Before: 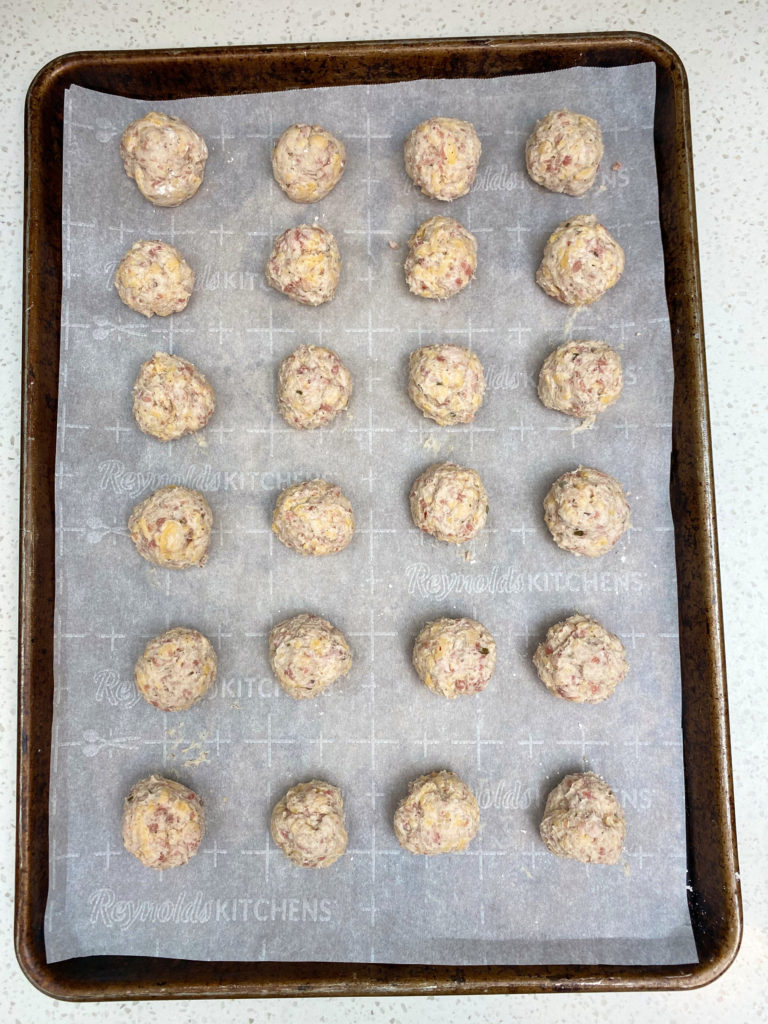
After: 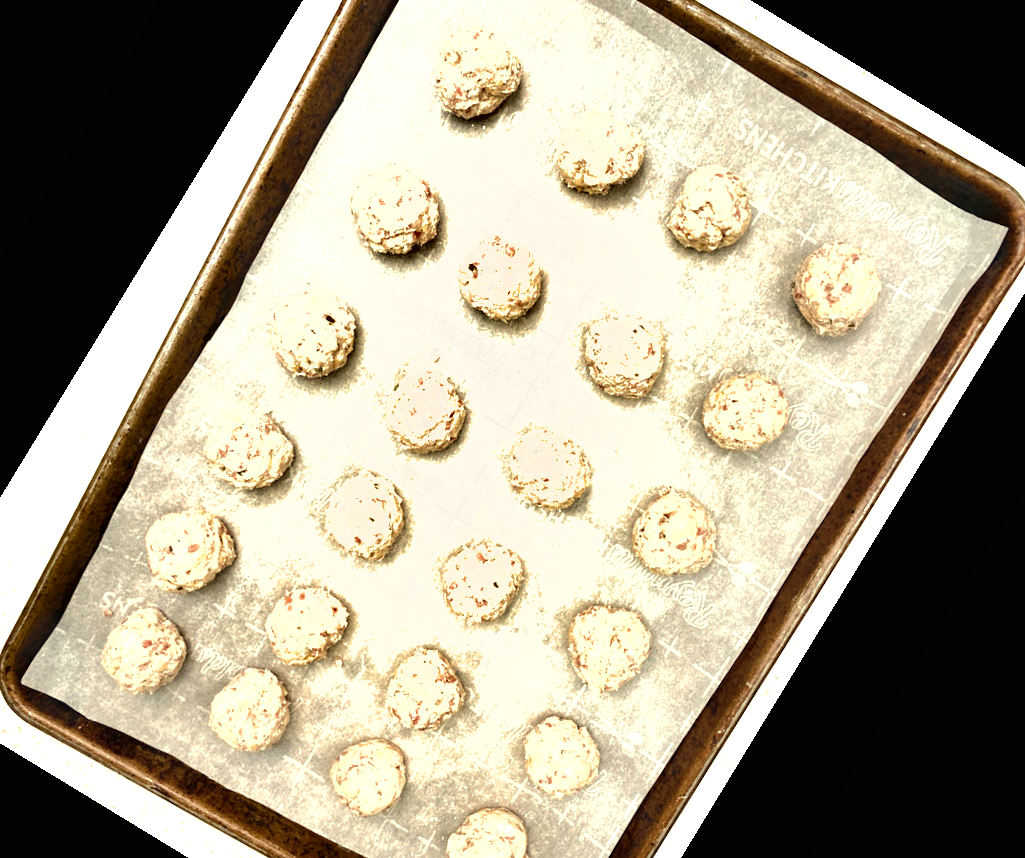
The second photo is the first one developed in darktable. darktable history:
contrast brightness saturation: contrast 0.1, saturation -0.3
exposure: black level correction 0, exposure 1.2 EV, compensate exposure bias true, compensate highlight preservation false
crop and rotate: angle 148.68°, left 9.111%, top 15.603%, right 4.588%, bottom 17.041%
color calibration: x 0.342, y 0.356, temperature 5122 K
shadows and highlights: soften with gaussian
color balance rgb: perceptual saturation grading › global saturation 20%, perceptual saturation grading › highlights -25%, perceptual saturation grading › shadows 25%
base curve: curves: ch0 [(0, 0) (0.235, 0.266) (0.503, 0.496) (0.786, 0.72) (1, 1)]
white balance: red 1.08, blue 0.791
